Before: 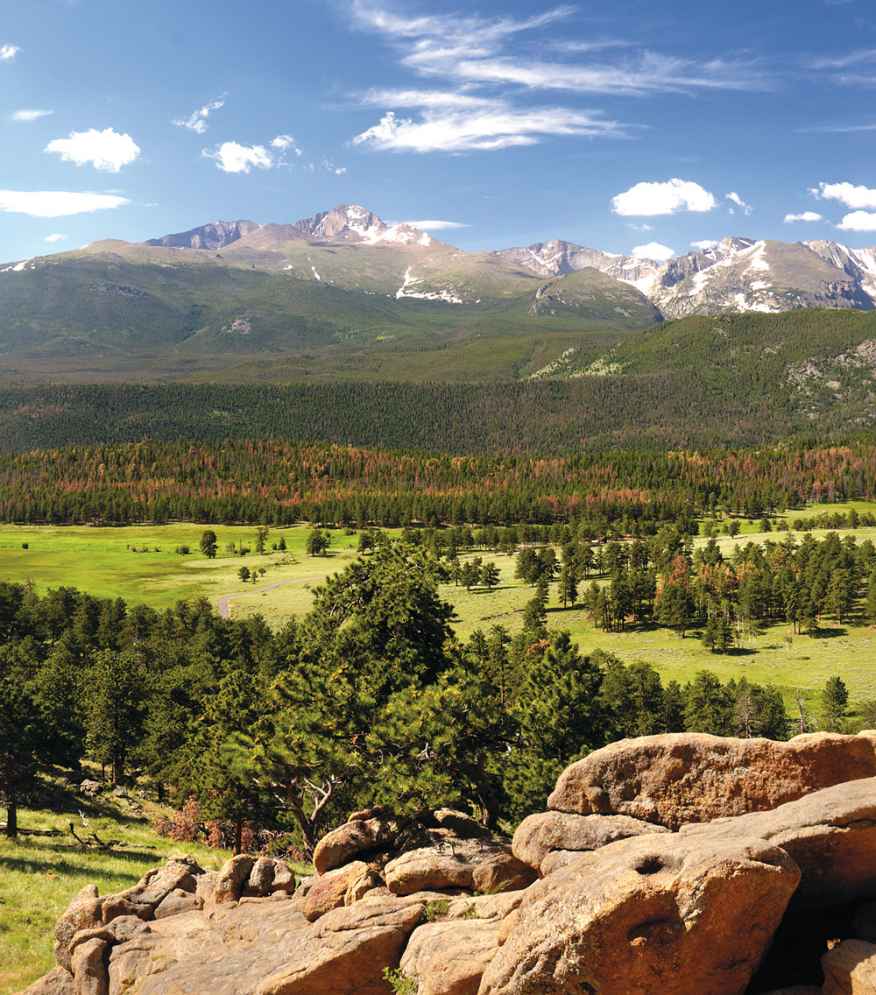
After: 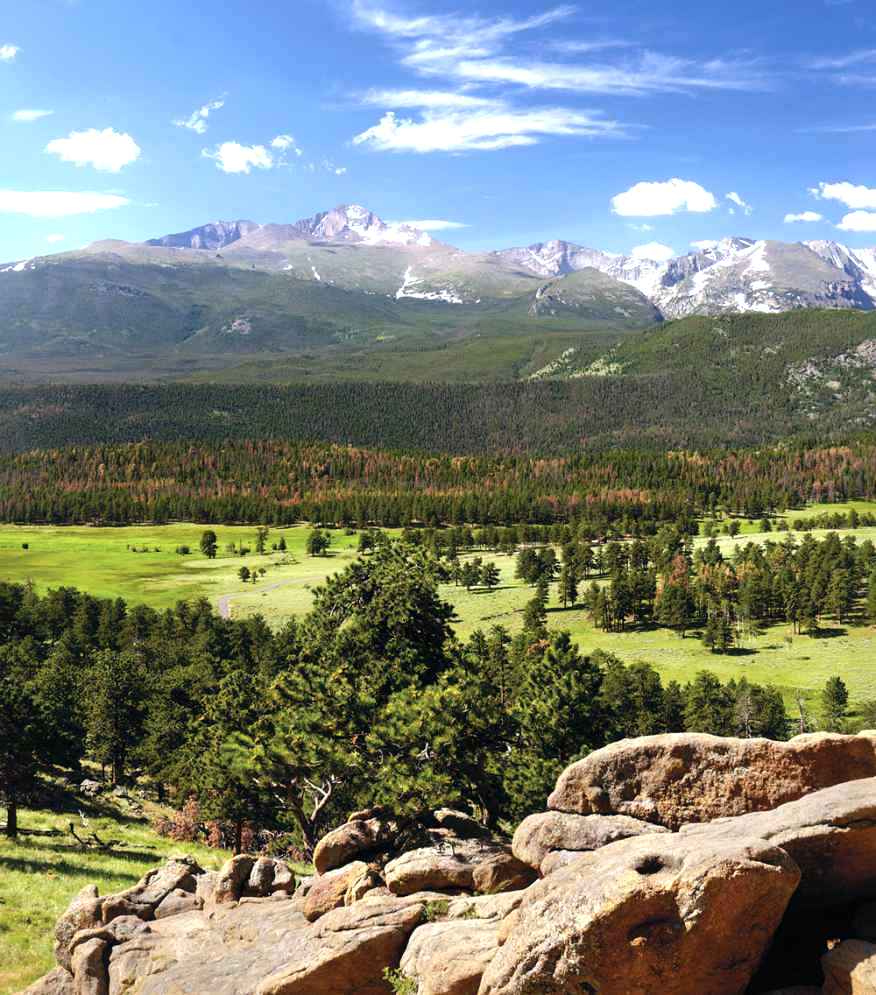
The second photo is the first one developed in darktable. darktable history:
tone equalizer: -8 EV -0.417 EV, -7 EV -0.389 EV, -6 EV -0.333 EV, -5 EV -0.222 EV, -3 EV 0.222 EV, -2 EV 0.333 EV, -1 EV 0.389 EV, +0 EV 0.417 EV, edges refinement/feathering 500, mask exposure compensation -1.57 EV, preserve details no
white balance: red 0.931, blue 1.11
